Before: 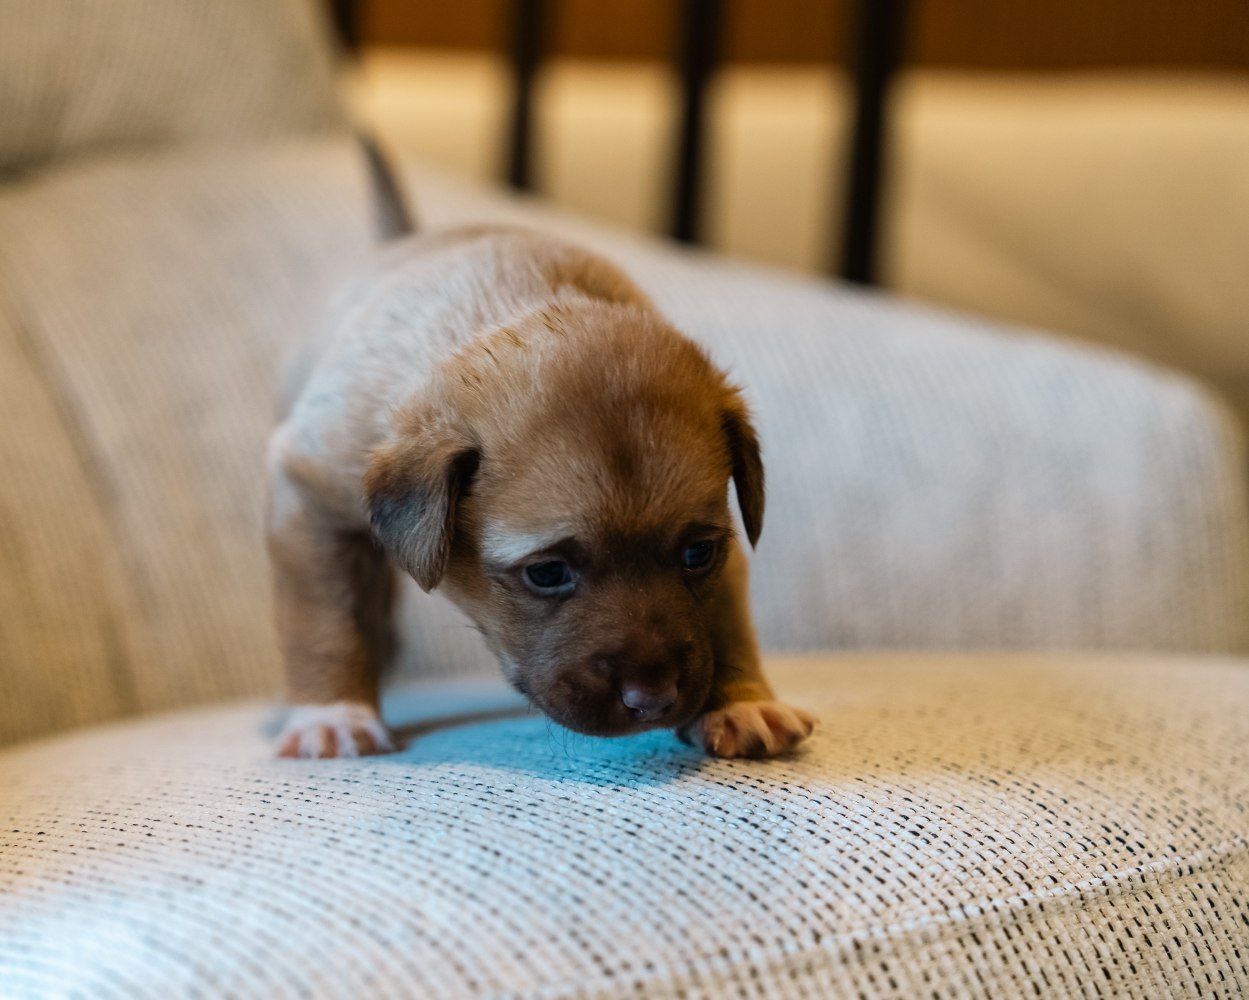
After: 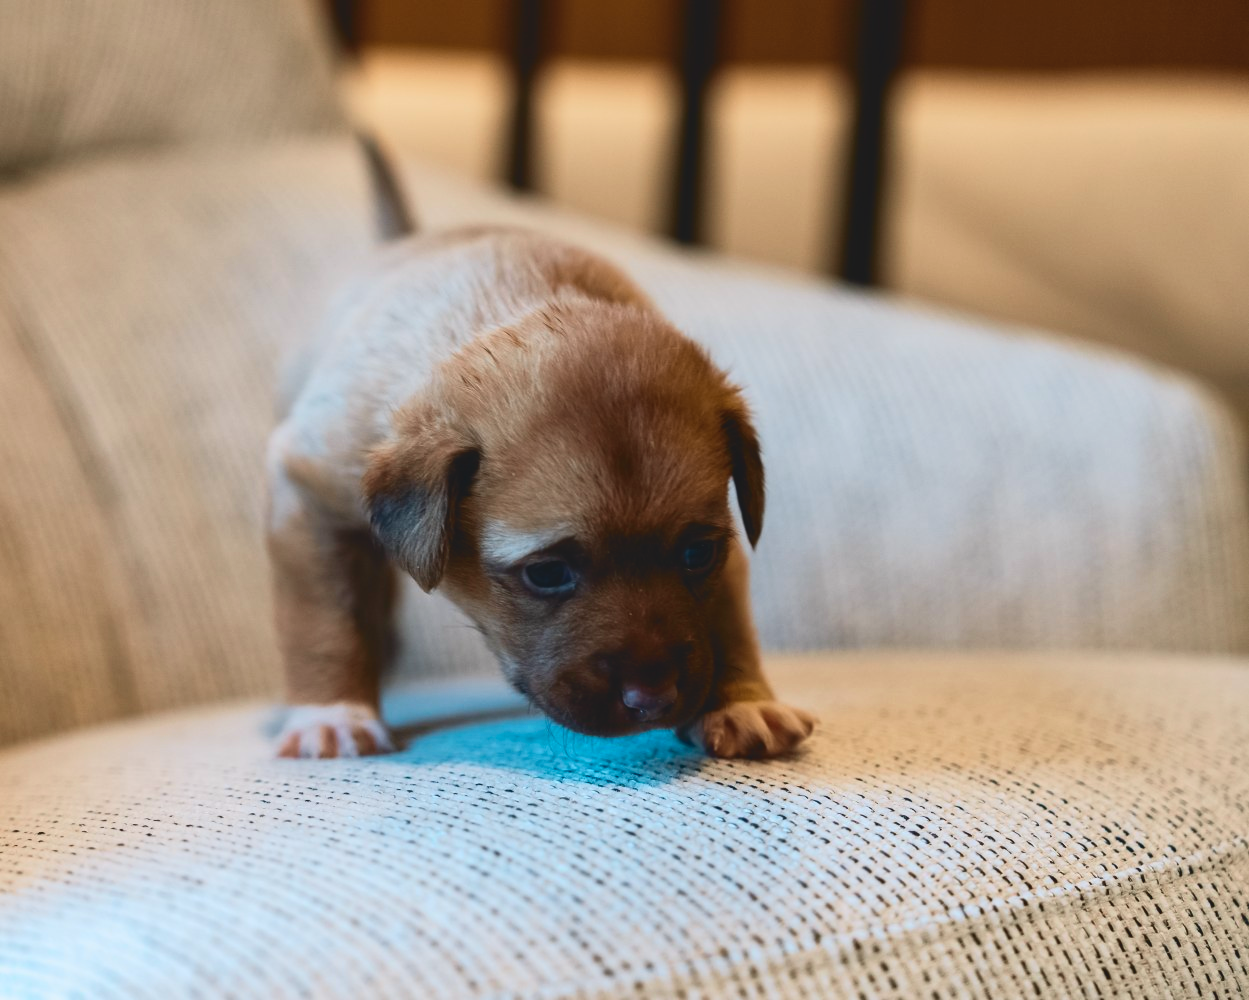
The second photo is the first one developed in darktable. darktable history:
tone curve: curves: ch0 [(0, 0.084) (0.155, 0.169) (0.46, 0.466) (0.751, 0.788) (1, 0.961)]; ch1 [(0, 0) (0.43, 0.408) (0.476, 0.469) (0.505, 0.503) (0.553, 0.563) (0.592, 0.581) (0.631, 0.625) (1, 1)]; ch2 [(0, 0) (0.505, 0.495) (0.55, 0.557) (0.583, 0.573) (1, 1)], color space Lab, independent channels, preserve colors none
